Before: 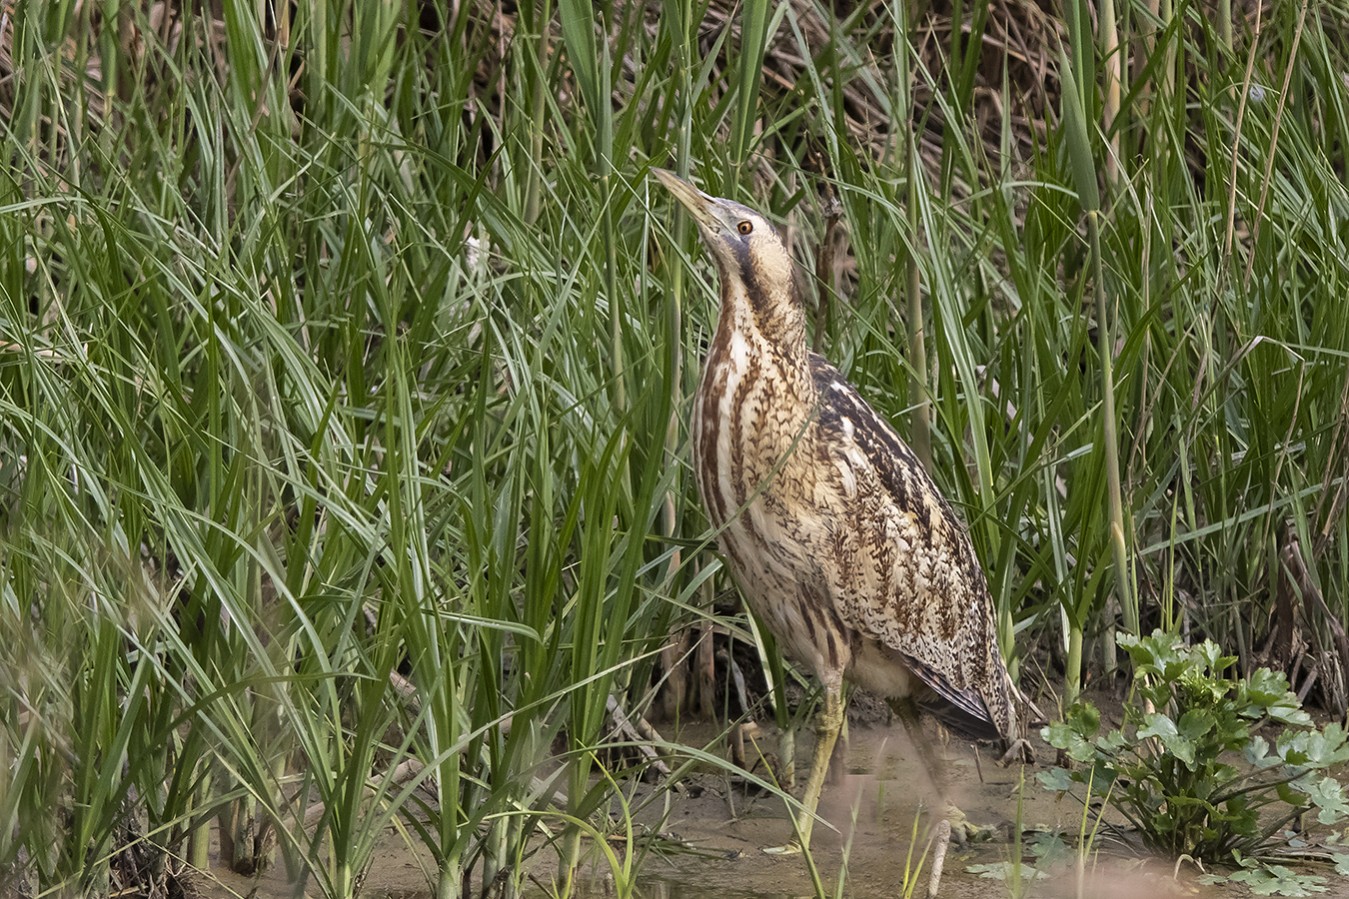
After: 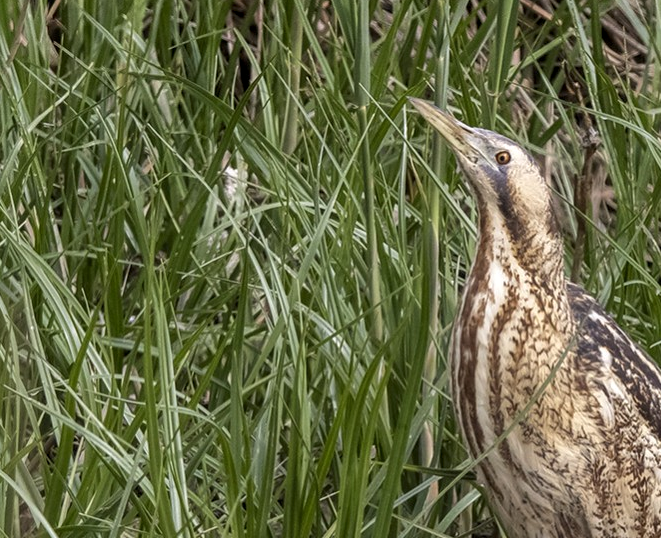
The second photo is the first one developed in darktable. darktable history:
local contrast: on, module defaults
crop: left 17.94%, top 7.828%, right 33.011%, bottom 32.327%
